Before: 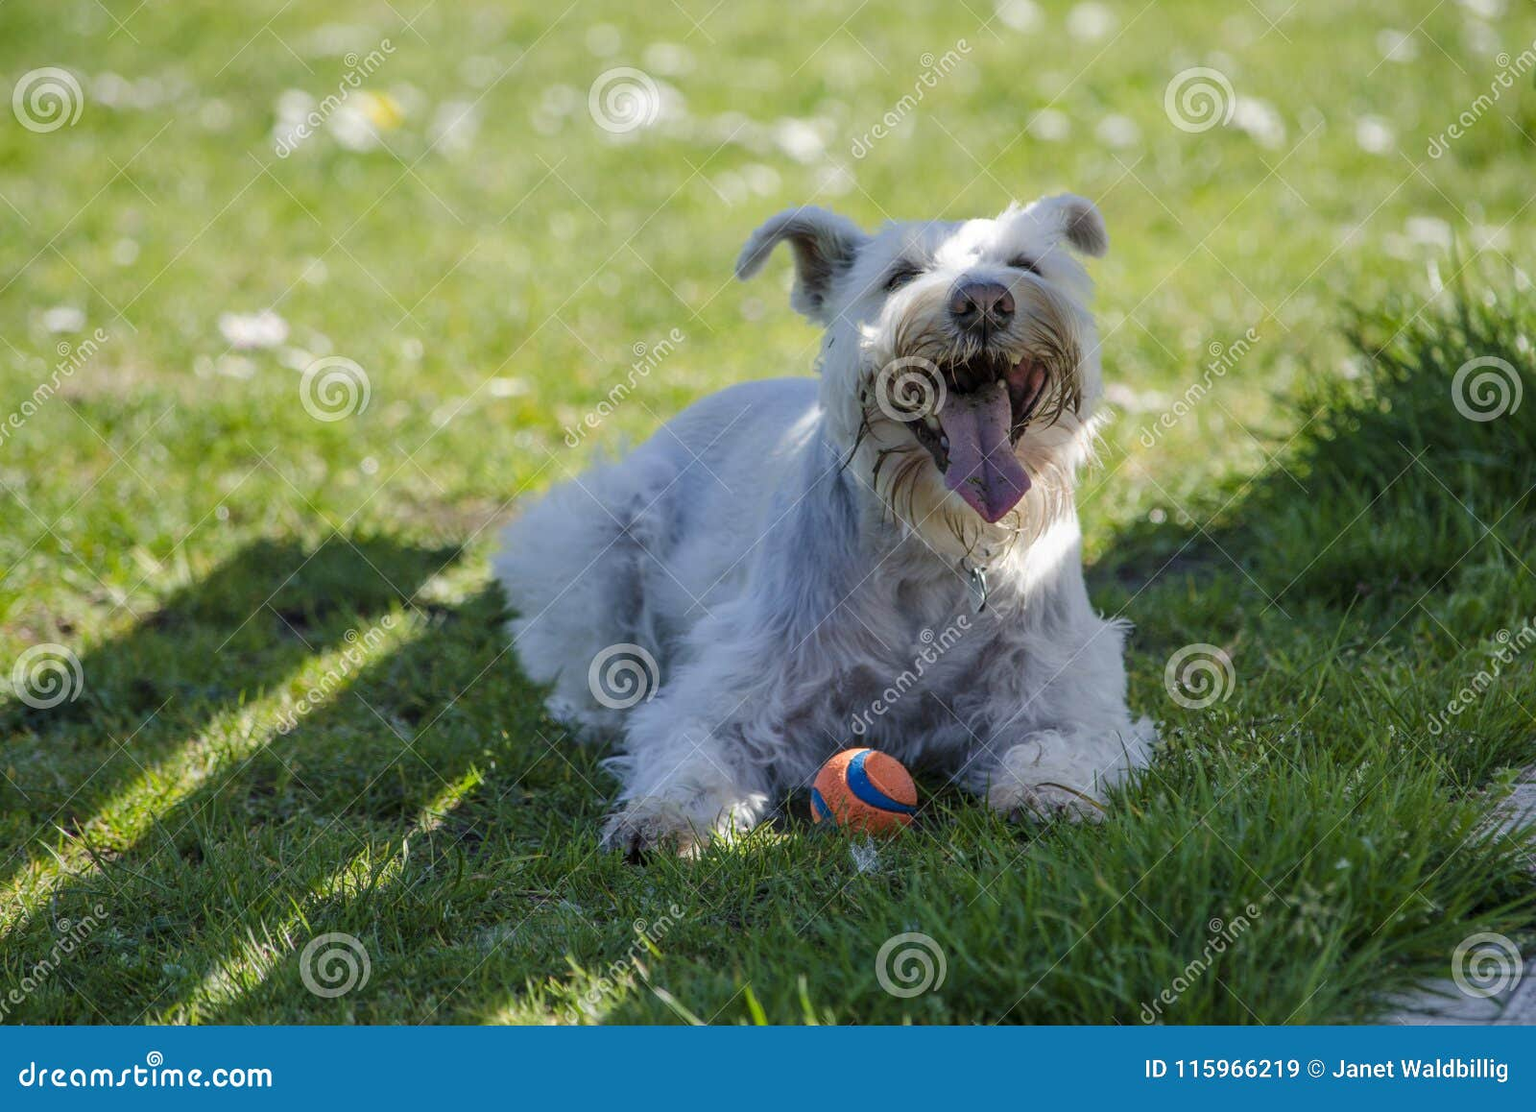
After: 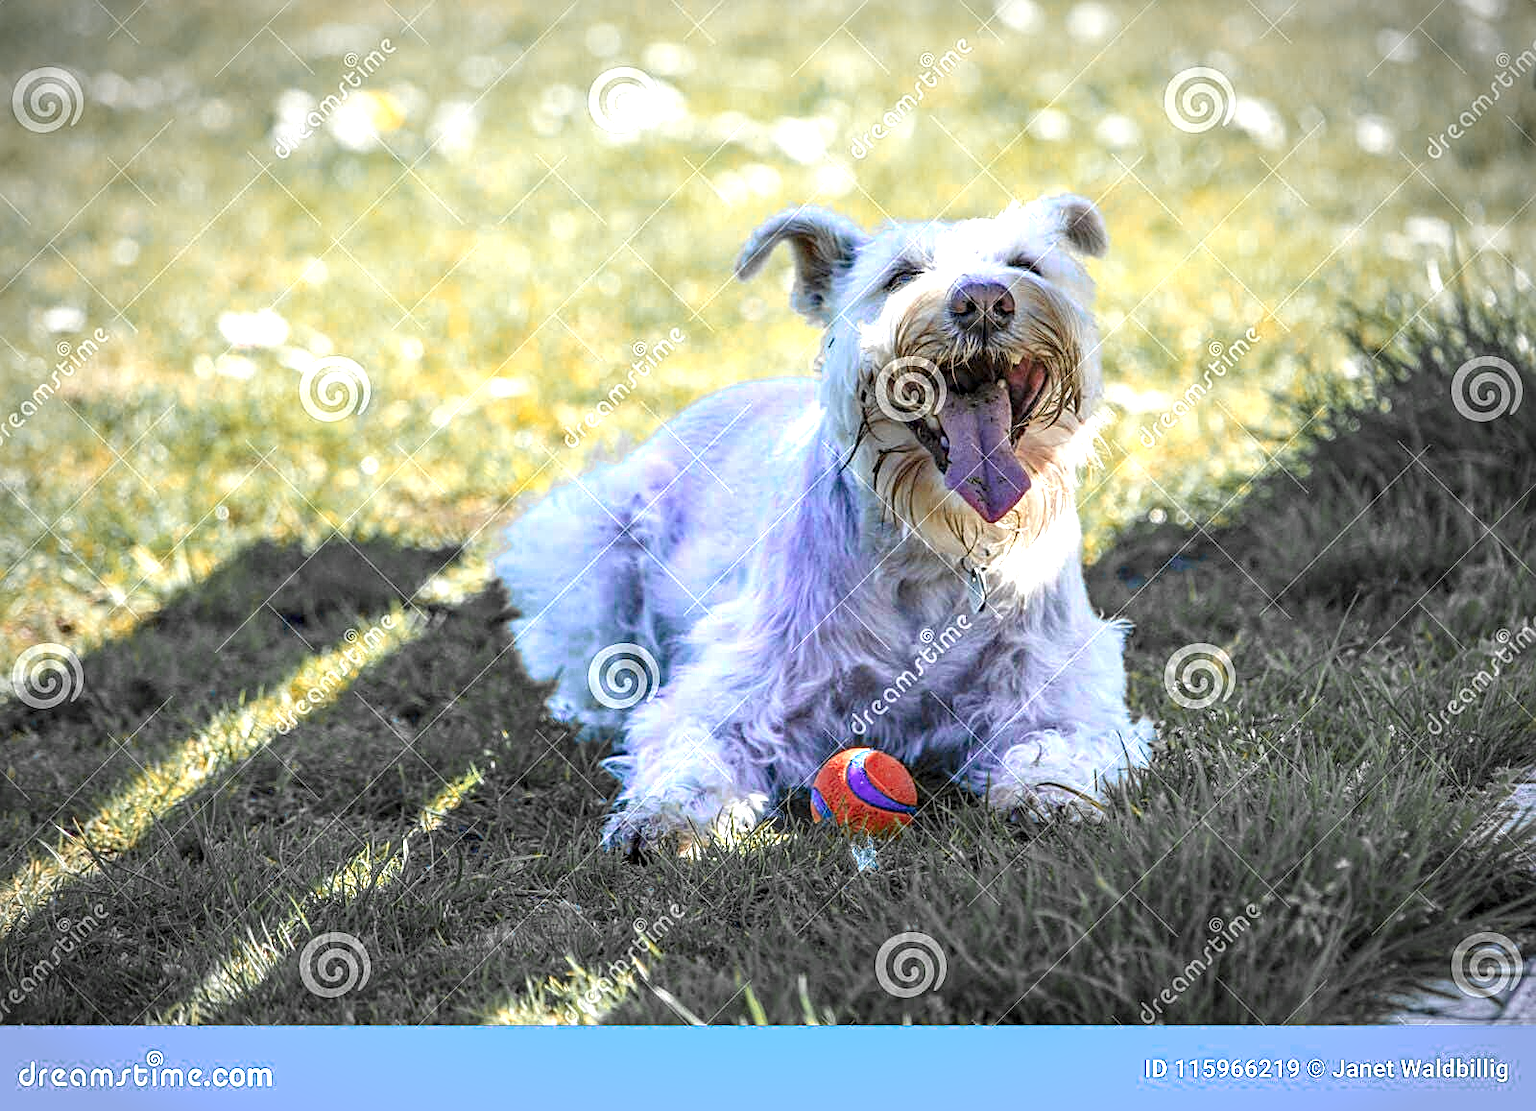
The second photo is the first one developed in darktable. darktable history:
haze removal: compatibility mode true, adaptive false
sharpen: on, module defaults
exposure: black level correction 0, exposure 1.1 EV, compensate highlight preservation false
color zones: curves: ch0 [(0, 0.363) (0.128, 0.373) (0.25, 0.5) (0.402, 0.407) (0.521, 0.525) (0.63, 0.559) (0.729, 0.662) (0.867, 0.471)]; ch1 [(0, 0.515) (0.136, 0.618) (0.25, 0.5) (0.378, 0) (0.516, 0) (0.622, 0.593) (0.737, 0.819) (0.87, 0.593)]; ch2 [(0, 0.529) (0.128, 0.471) (0.282, 0.451) (0.386, 0.662) (0.516, 0.525) (0.633, 0.554) (0.75, 0.62) (0.875, 0.441)]
local contrast: on, module defaults
vignetting: automatic ratio true
